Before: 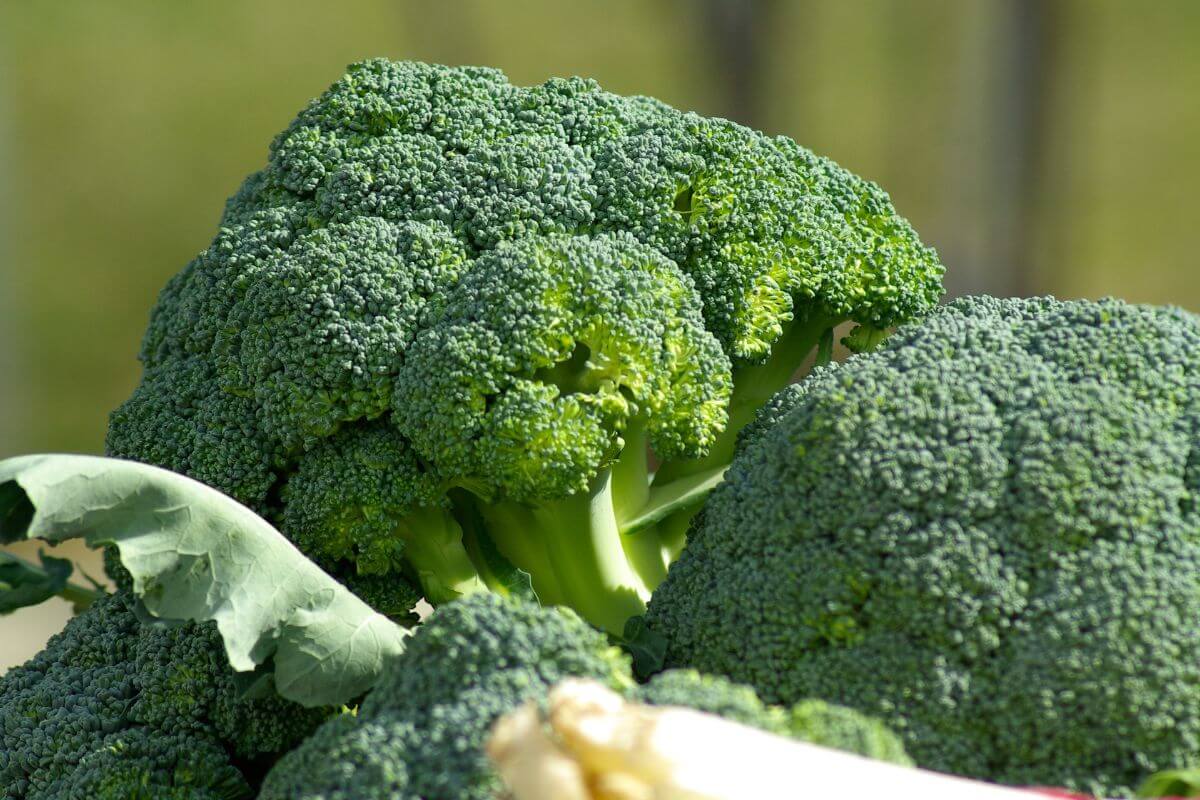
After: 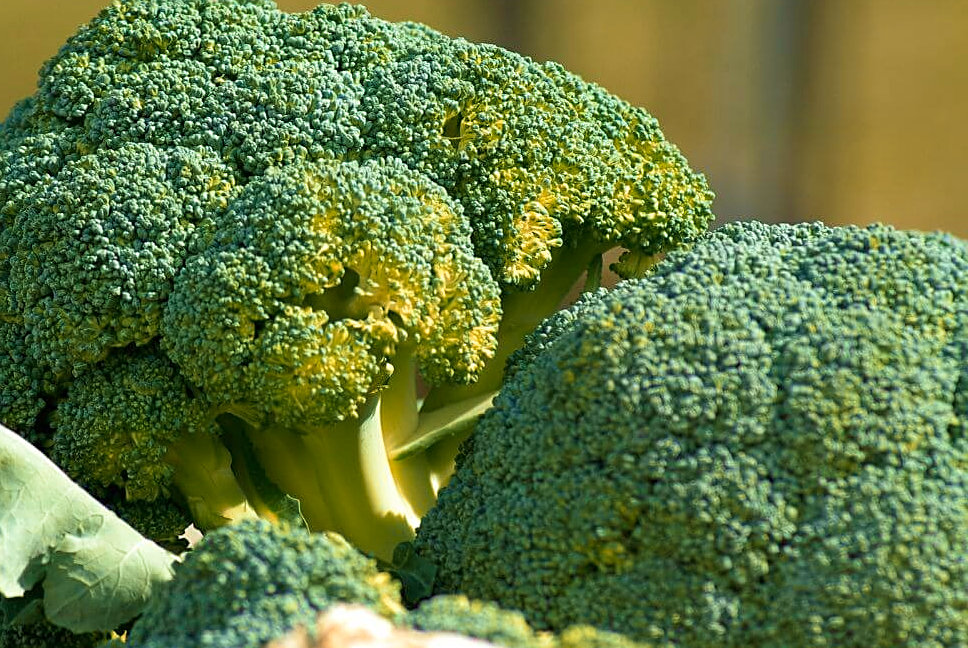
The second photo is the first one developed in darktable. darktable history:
crop: left 19.331%, top 9.342%, right 0%, bottom 9.621%
color zones: curves: ch2 [(0, 0.5) (0.143, 0.5) (0.286, 0.416) (0.429, 0.5) (0.571, 0.5) (0.714, 0.5) (0.857, 0.5) (1, 0.5)]
velvia: strength 44.58%
sharpen: on, module defaults
